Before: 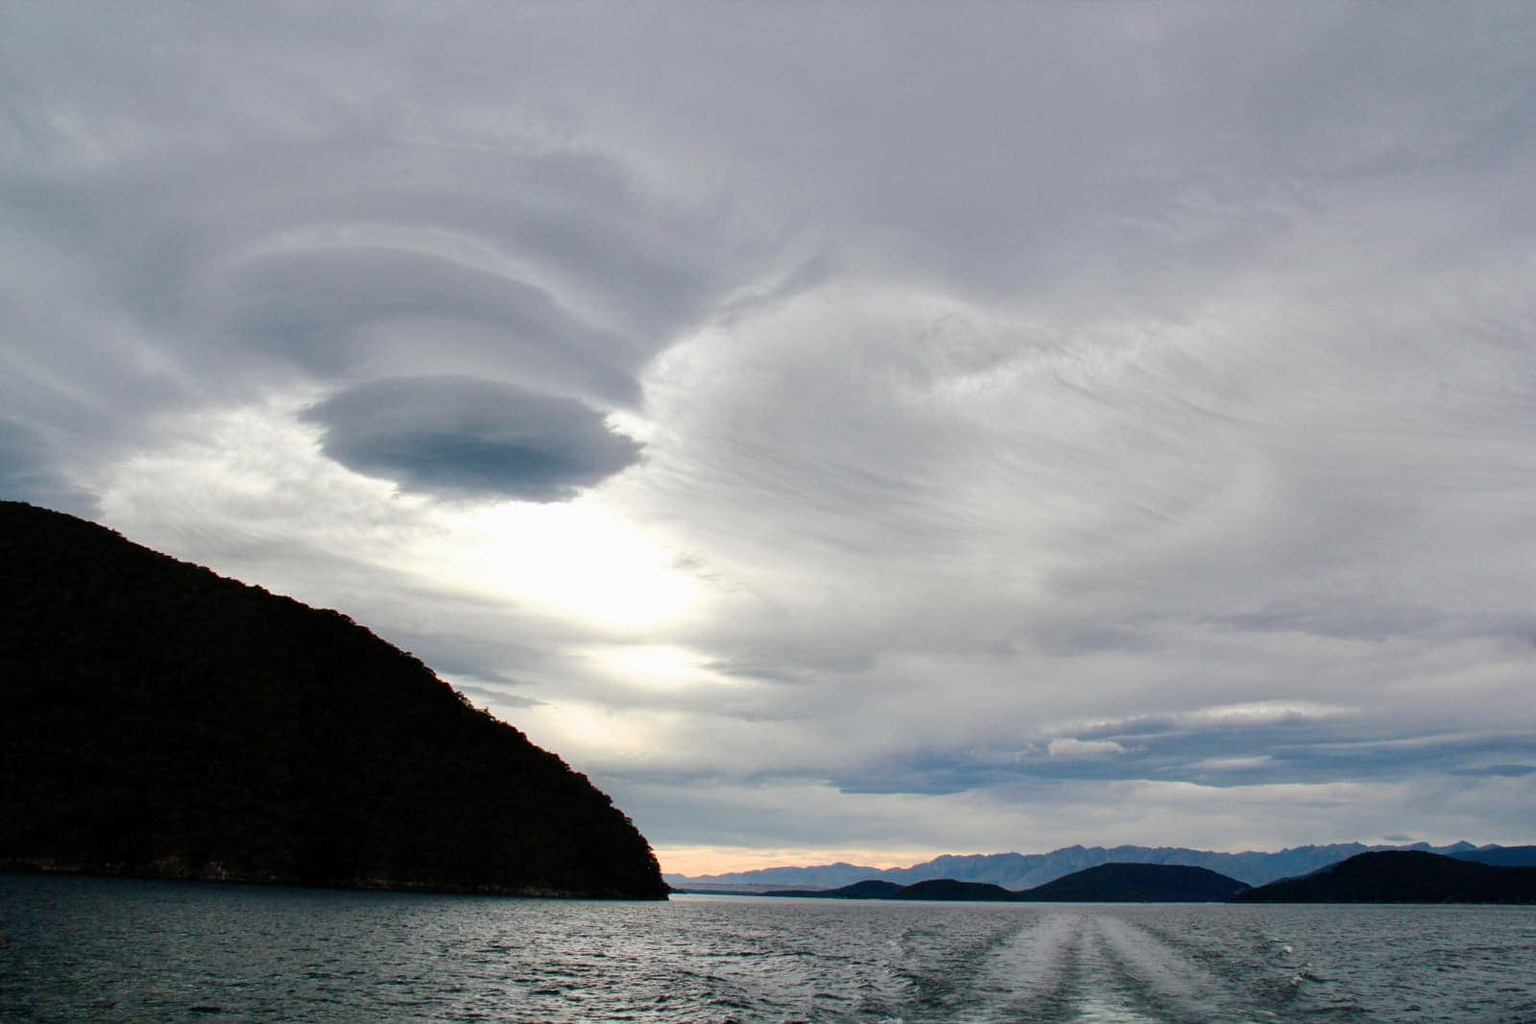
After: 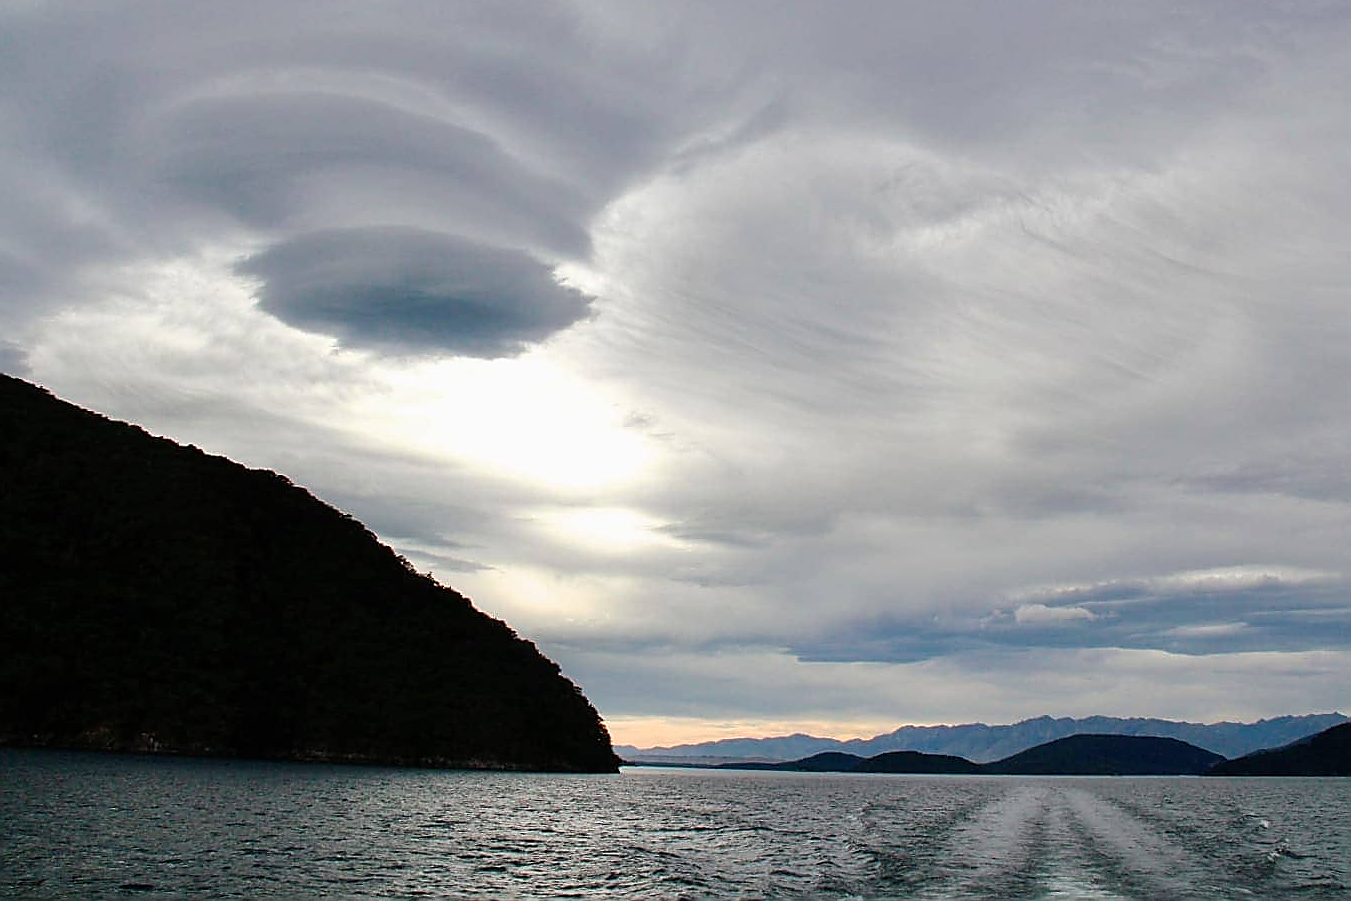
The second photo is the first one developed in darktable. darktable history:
sharpen: radius 1.4, amount 1.25, threshold 0.7
crop and rotate: left 4.842%, top 15.51%, right 10.668%
exposure: black level correction 0, compensate exposure bias true, compensate highlight preservation false
